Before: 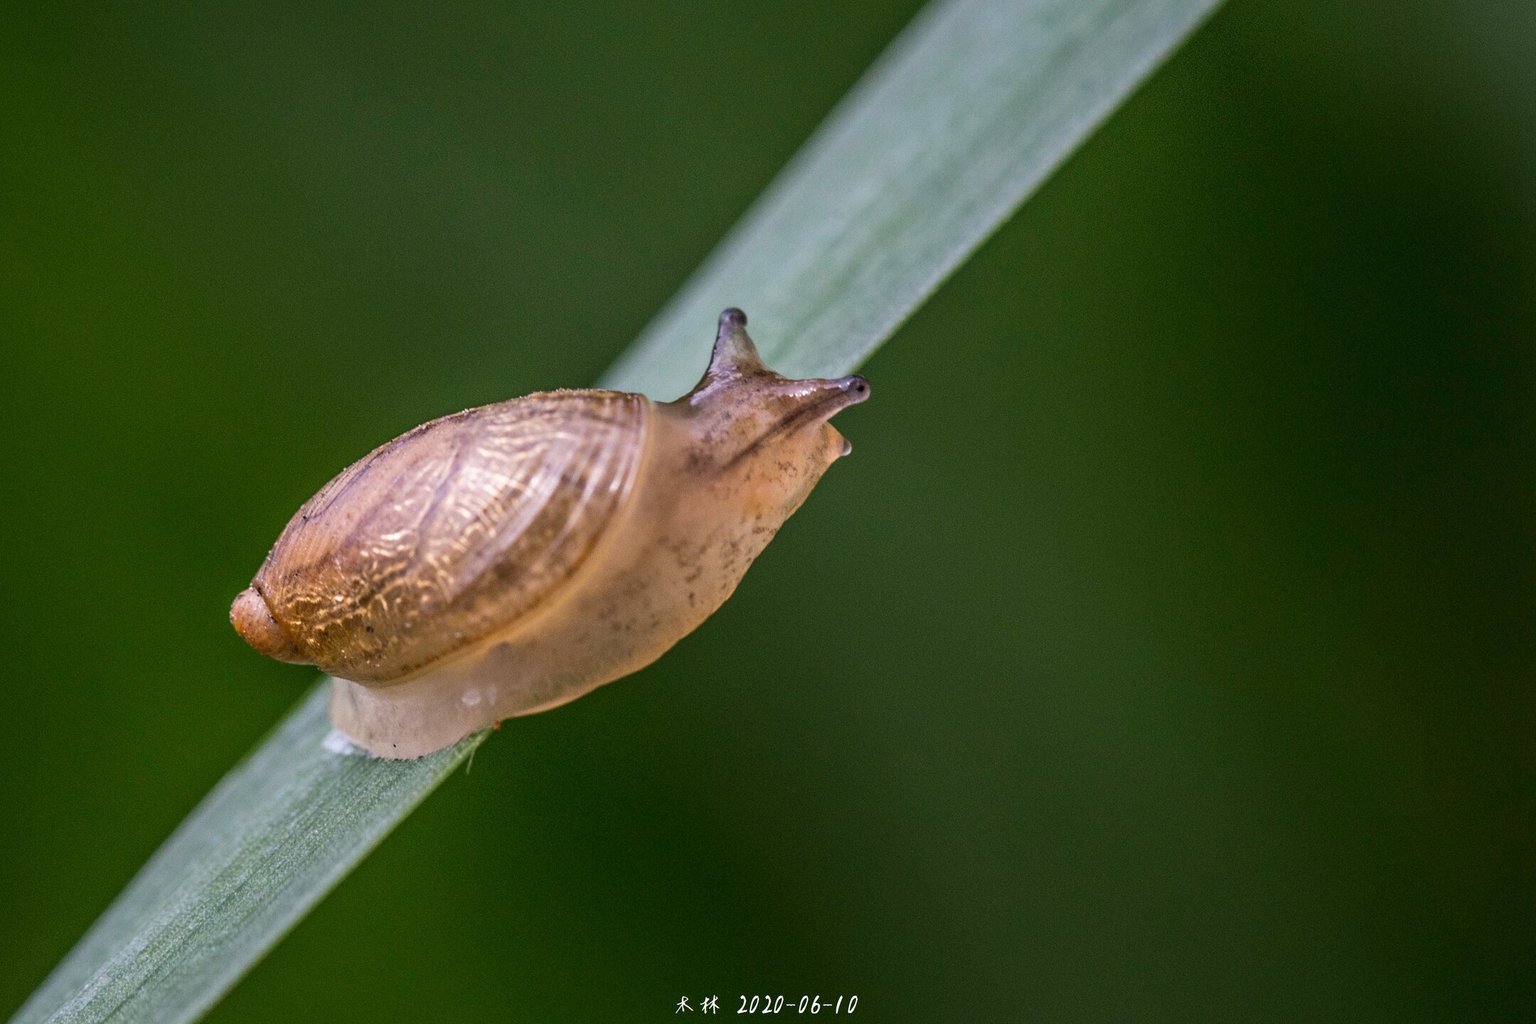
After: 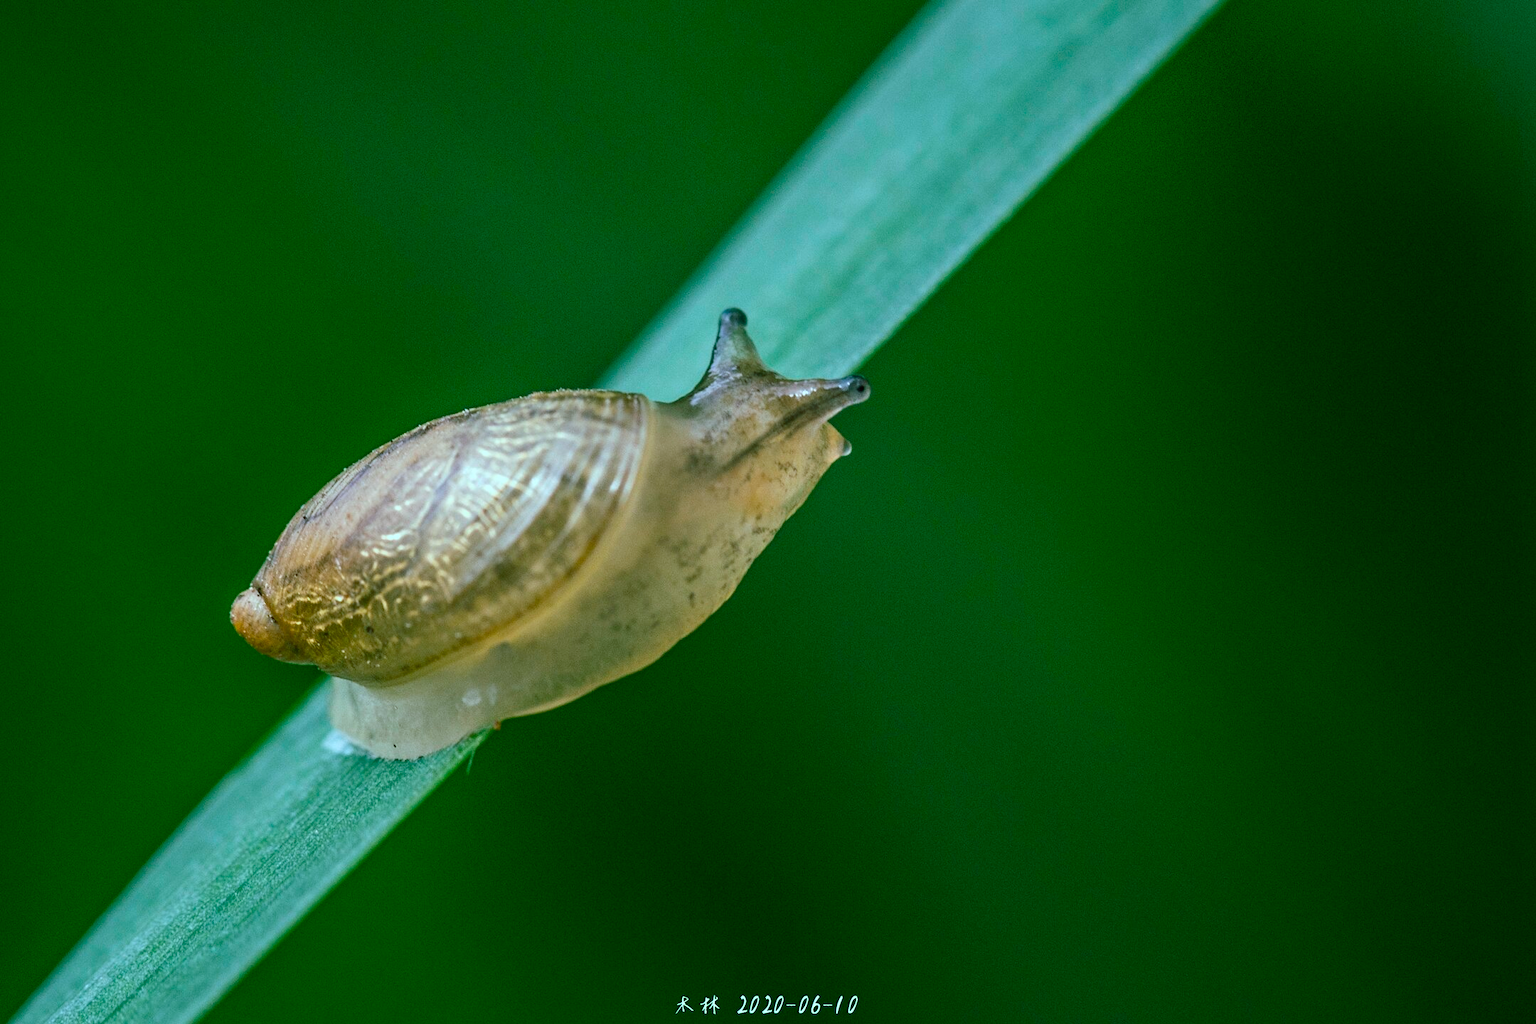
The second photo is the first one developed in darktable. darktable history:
color balance rgb: shadows lift › chroma 11.71%, shadows lift › hue 133.46°, power › chroma 2.15%, power › hue 166.83°, highlights gain › chroma 4%, highlights gain › hue 200.2°, perceptual saturation grading › global saturation 18.05%
